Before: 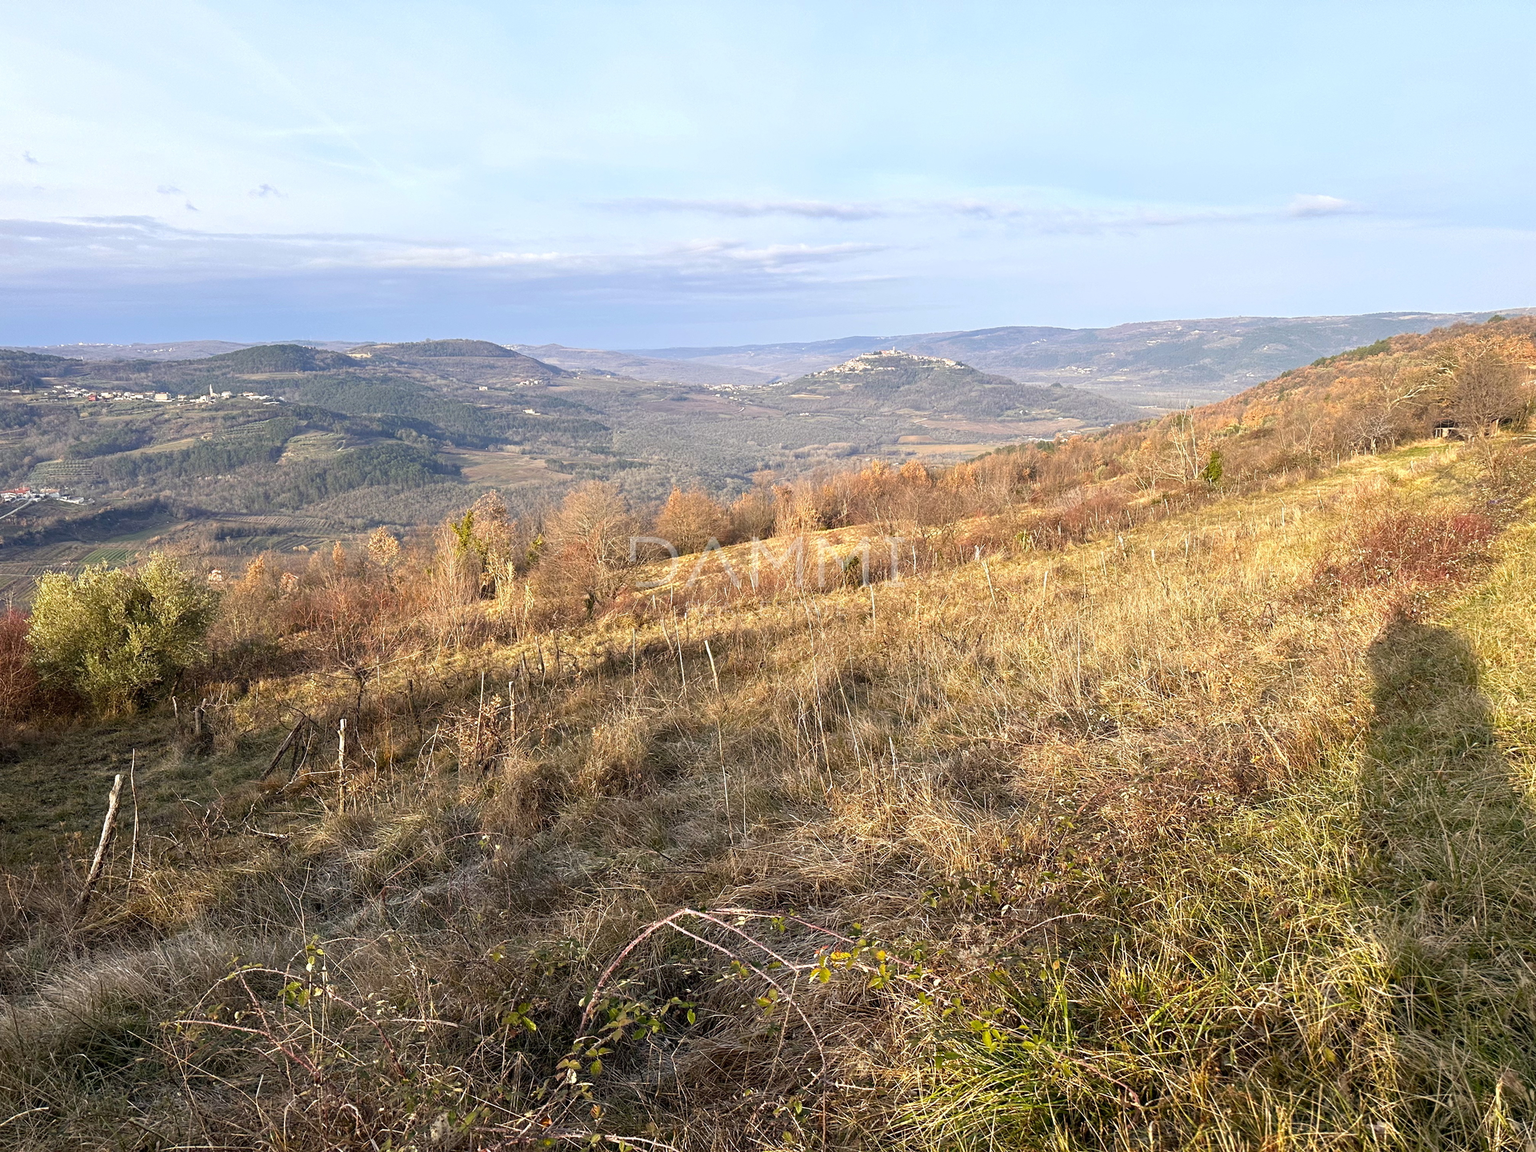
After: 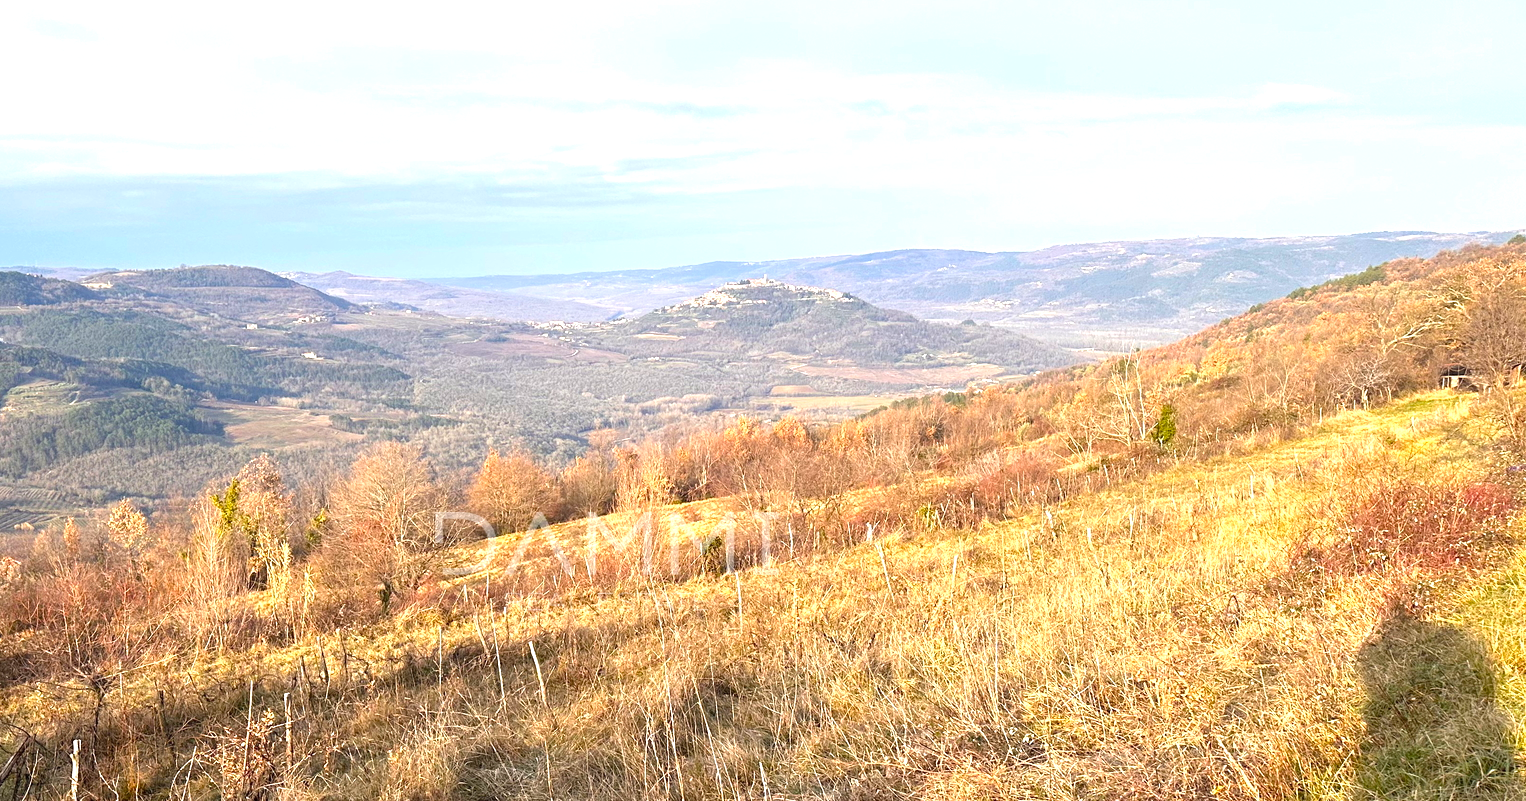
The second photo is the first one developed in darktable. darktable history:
exposure: exposure 0.6 EV, compensate highlight preservation false
crop: left 18.38%, top 11.092%, right 2.134%, bottom 33.217%
